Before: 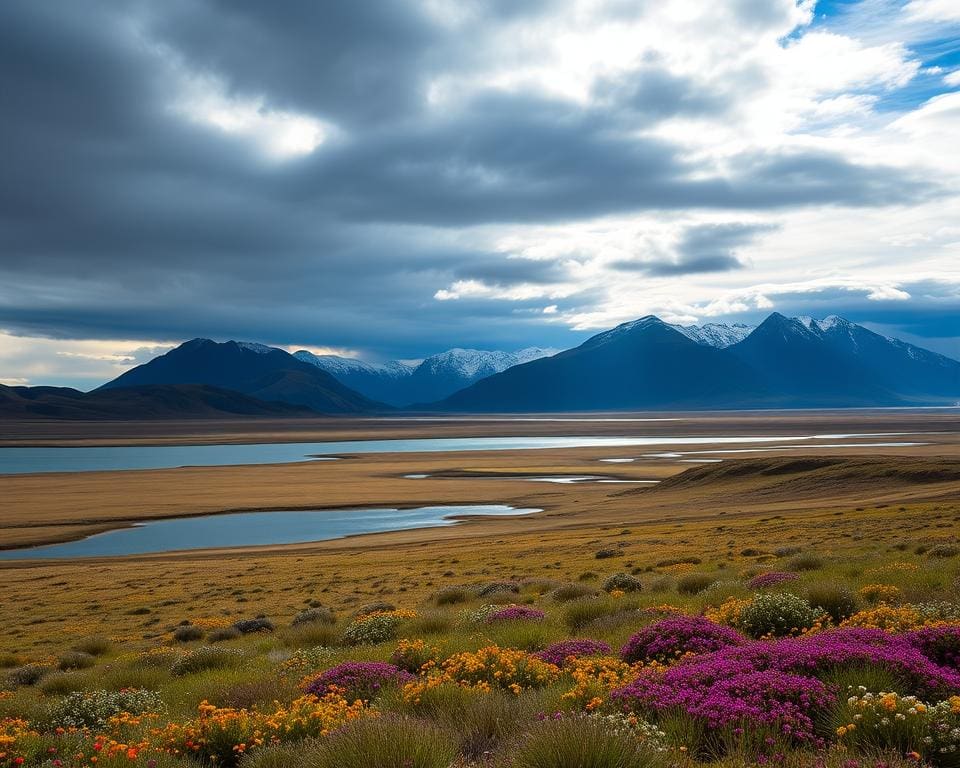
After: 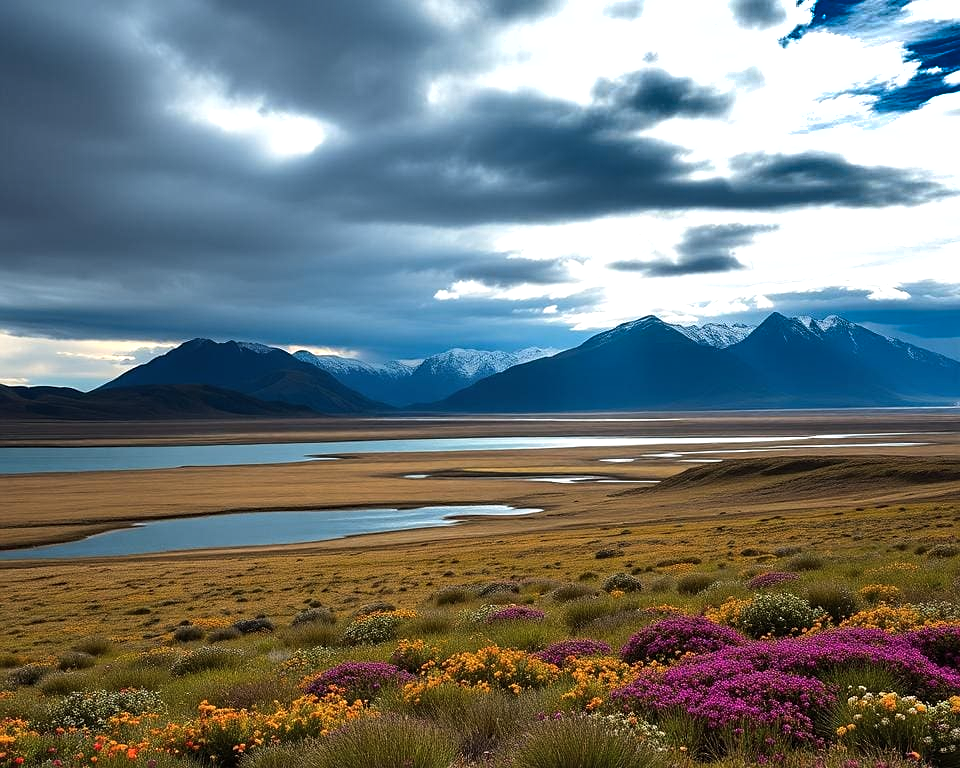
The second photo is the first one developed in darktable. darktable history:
shadows and highlights: radius 107.29, shadows 43.92, highlights -66.13, low approximation 0.01, soften with gaussian
sharpen: amount 0.206
tone equalizer: -8 EV -0.414 EV, -7 EV -0.427 EV, -6 EV -0.363 EV, -5 EV -0.211 EV, -3 EV 0.188 EV, -2 EV 0.333 EV, -1 EV 0.413 EV, +0 EV 0.439 EV, edges refinement/feathering 500, mask exposure compensation -1.57 EV, preserve details no
